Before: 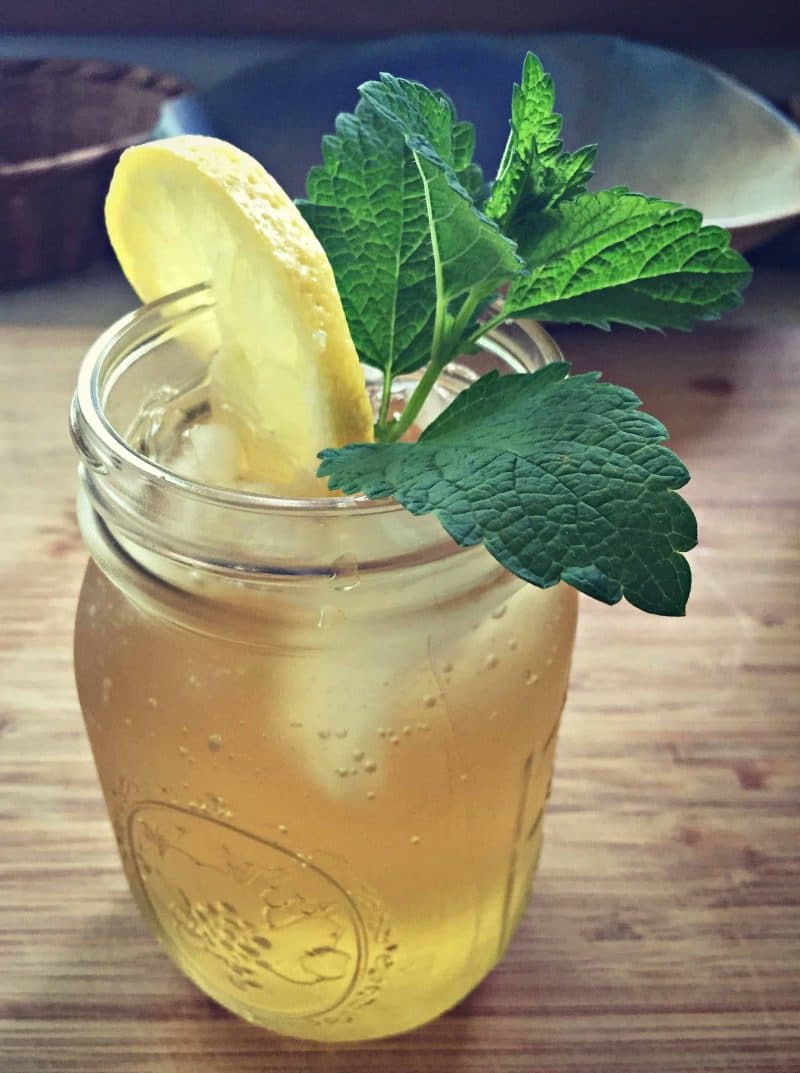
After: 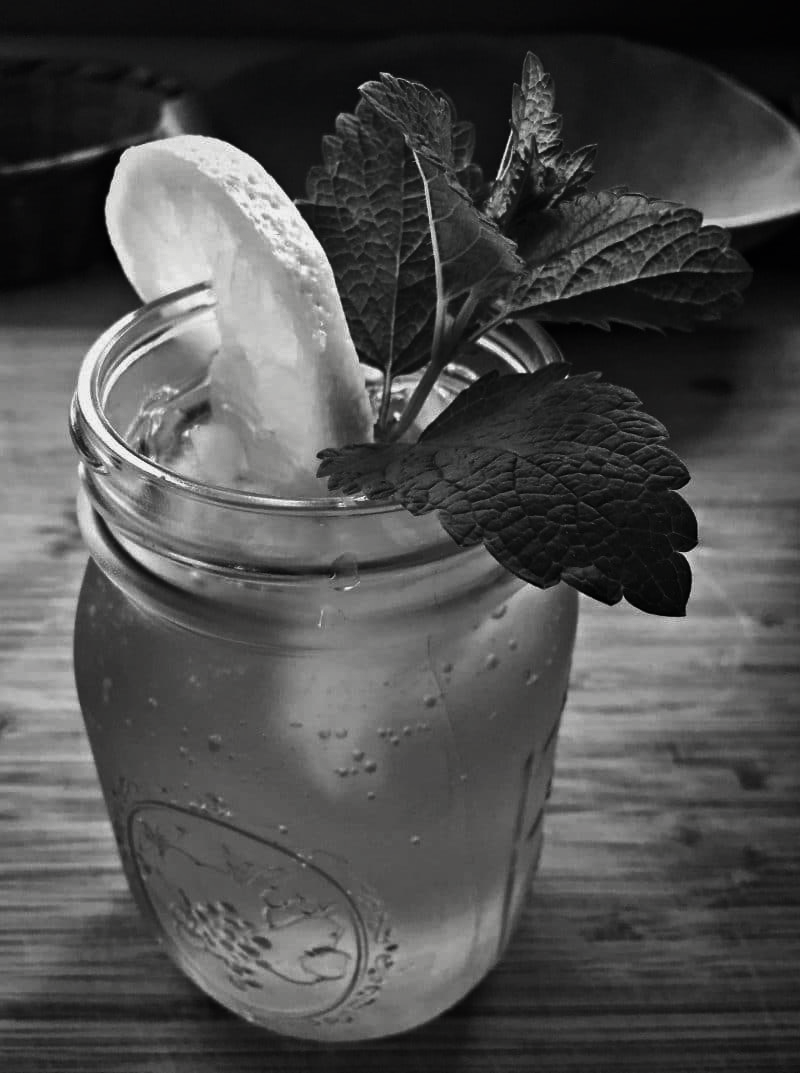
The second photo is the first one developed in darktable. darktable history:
contrast brightness saturation: contrast -0.034, brightness -0.598, saturation -0.983
